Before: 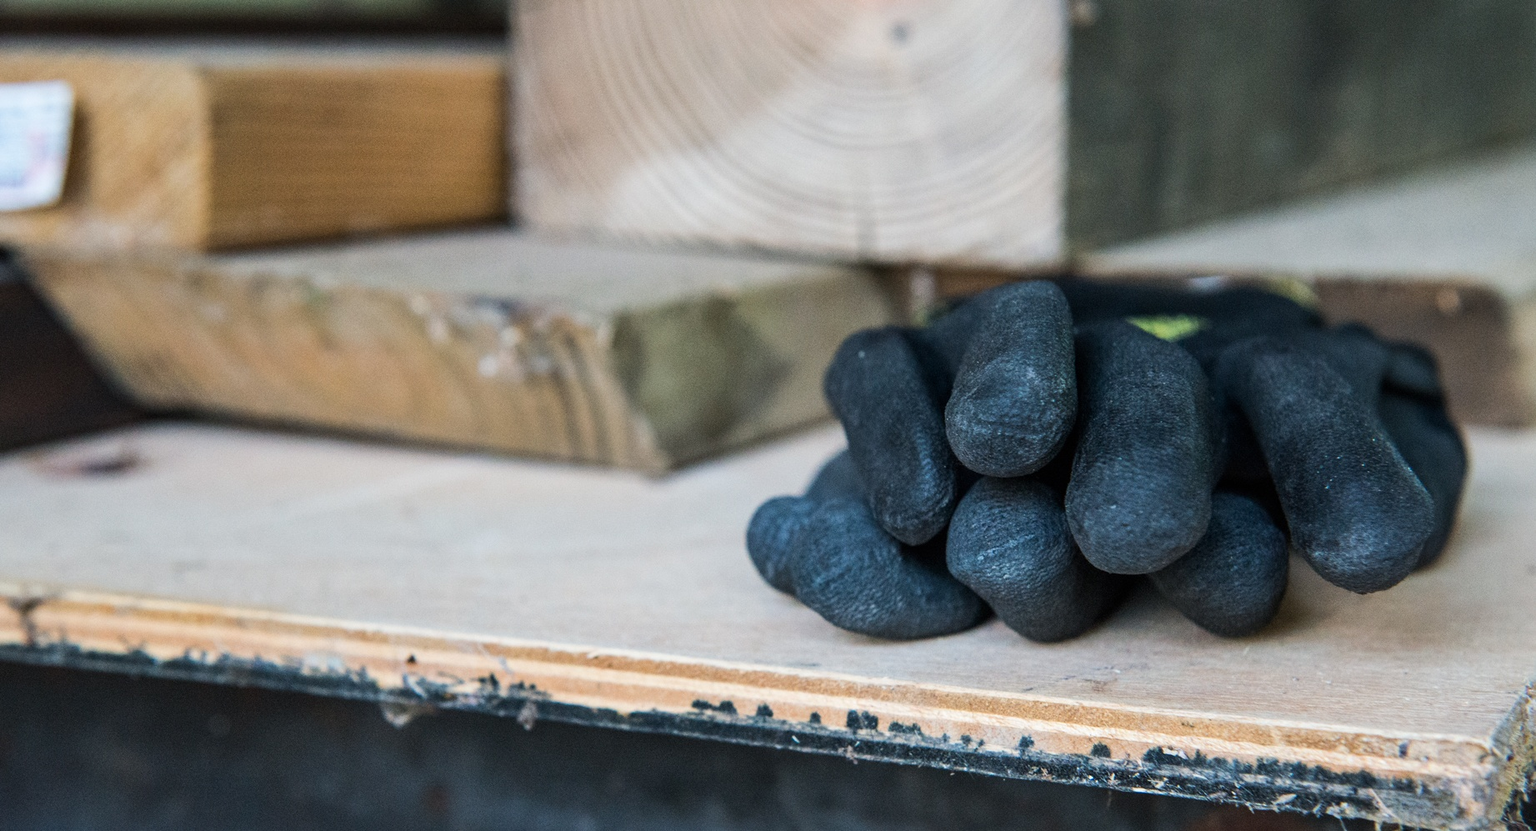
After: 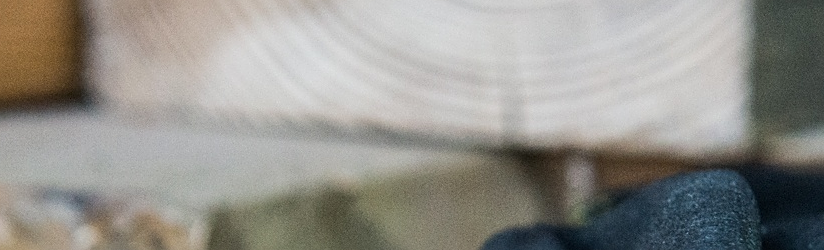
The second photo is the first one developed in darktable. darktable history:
sharpen: on, module defaults
crop: left 28.64%, top 16.832%, right 26.637%, bottom 58.055%
